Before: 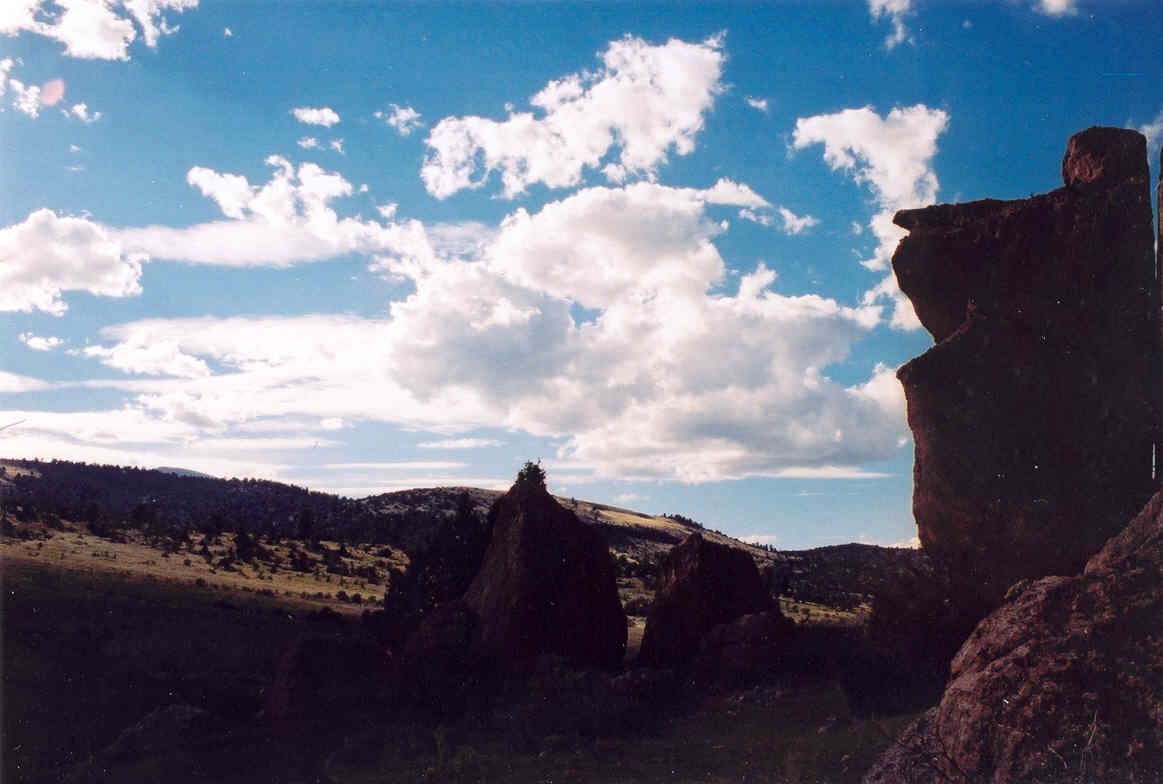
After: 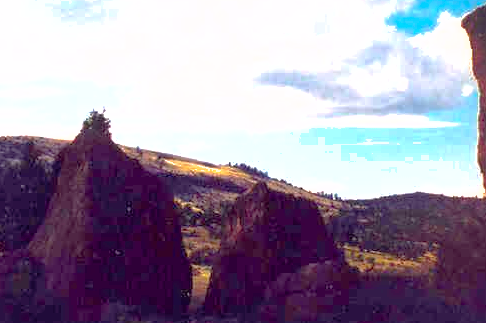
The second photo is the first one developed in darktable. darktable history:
crop: left 37.469%, top 44.857%, right 20.704%, bottom 13.827%
exposure: black level correction 0, exposure 1.2 EV, compensate exposure bias true, compensate highlight preservation false
color balance rgb: highlights gain › chroma 0.228%, highlights gain › hue 329.79°, perceptual saturation grading › global saturation 31.327%
shadows and highlights: on, module defaults
